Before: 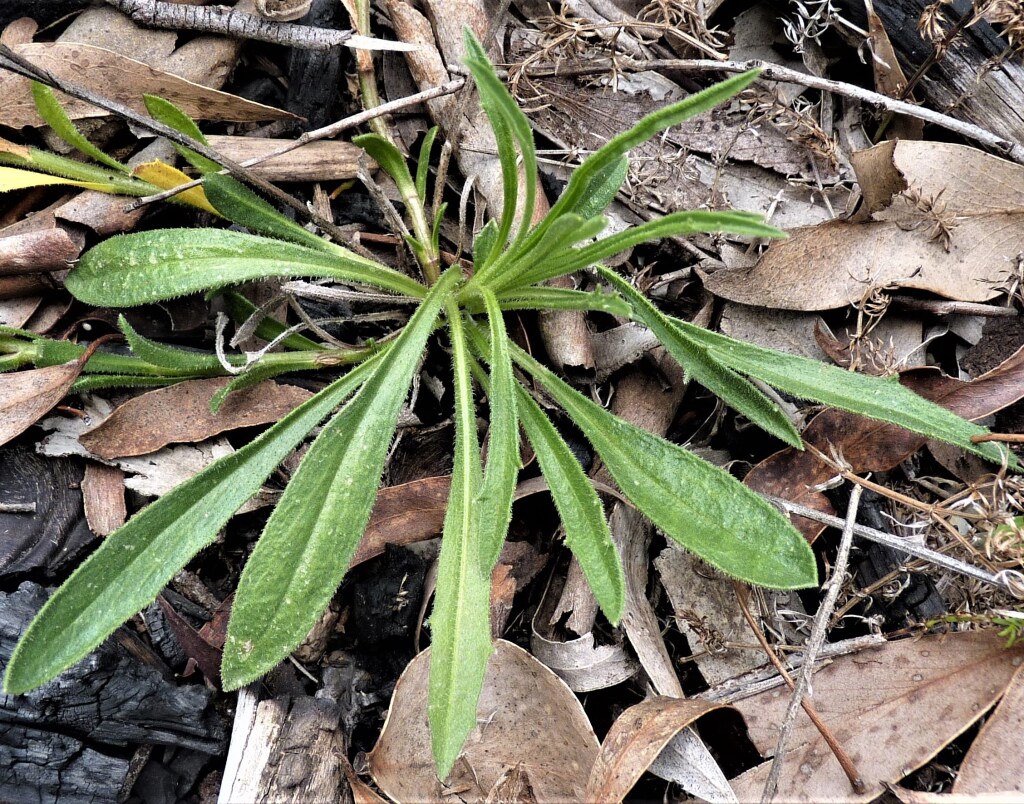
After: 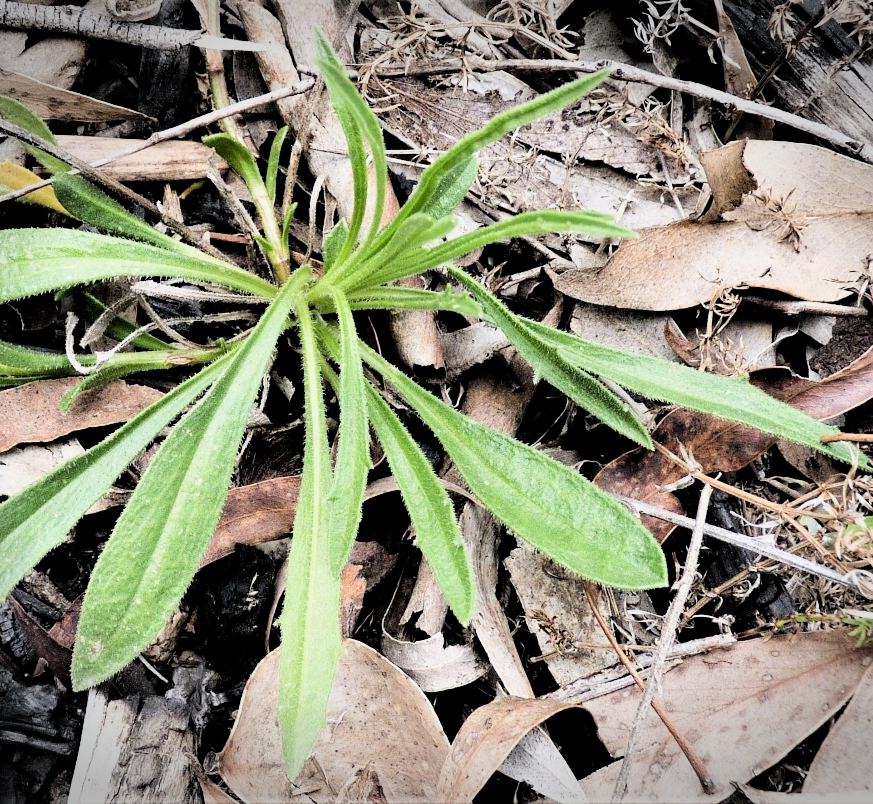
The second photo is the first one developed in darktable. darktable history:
exposure: black level correction 0, exposure 0.931 EV, compensate highlight preservation false
filmic rgb: black relative exposure -7.49 EV, white relative exposure 5 EV, hardness 3.32, contrast 1.299
vignetting: fall-off start 99.26%, width/height ratio 1.31
crop and rotate: left 14.681%
